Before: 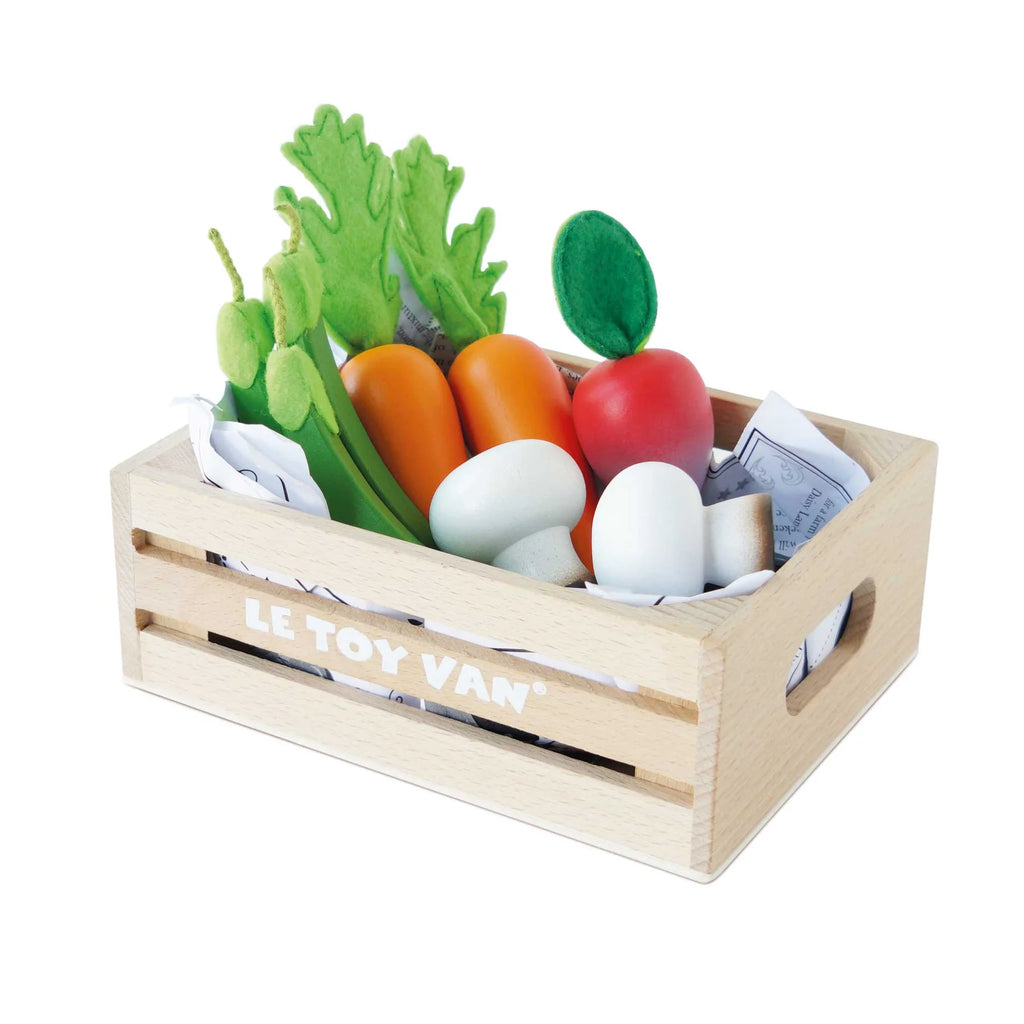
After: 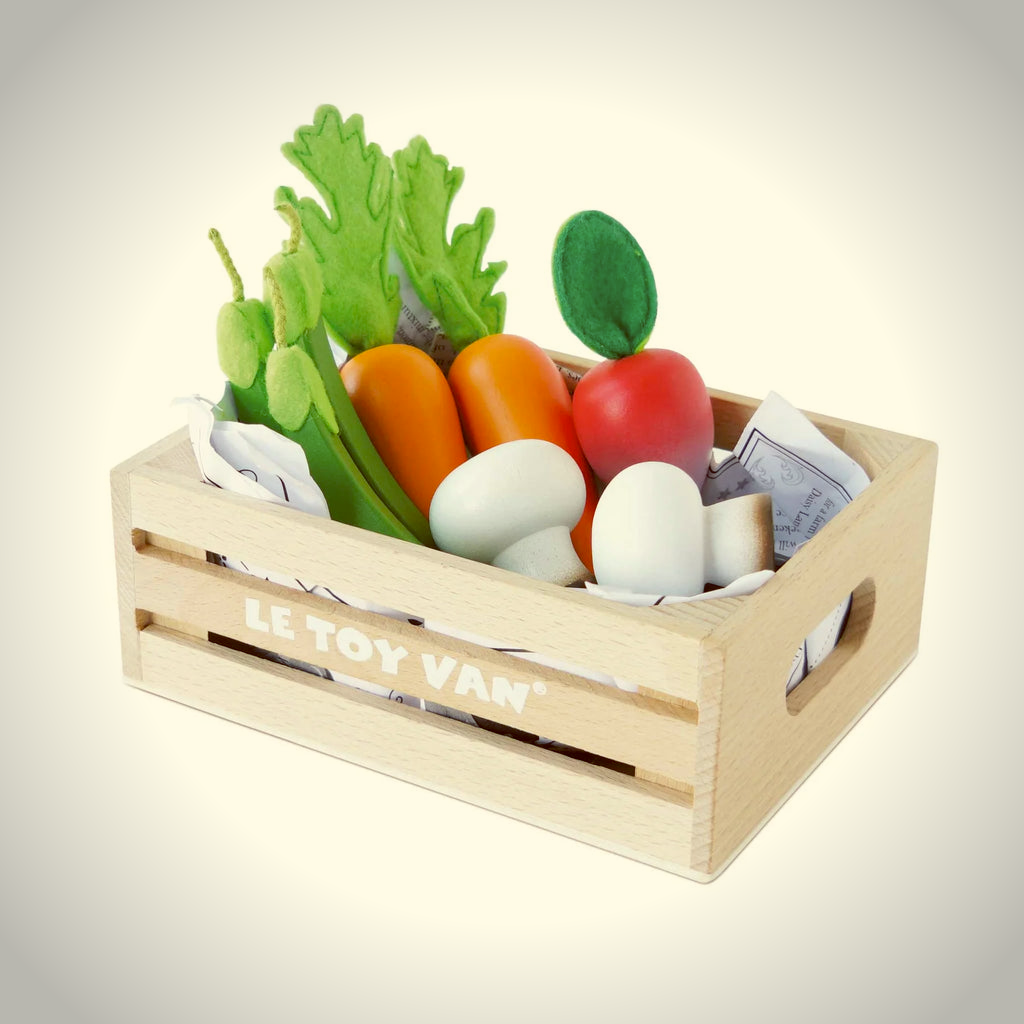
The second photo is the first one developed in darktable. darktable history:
color balance: lift [1.001, 1.007, 1, 0.993], gamma [1.023, 1.026, 1.01, 0.974], gain [0.964, 1.059, 1.073, 0.927]
vignetting: automatic ratio true
